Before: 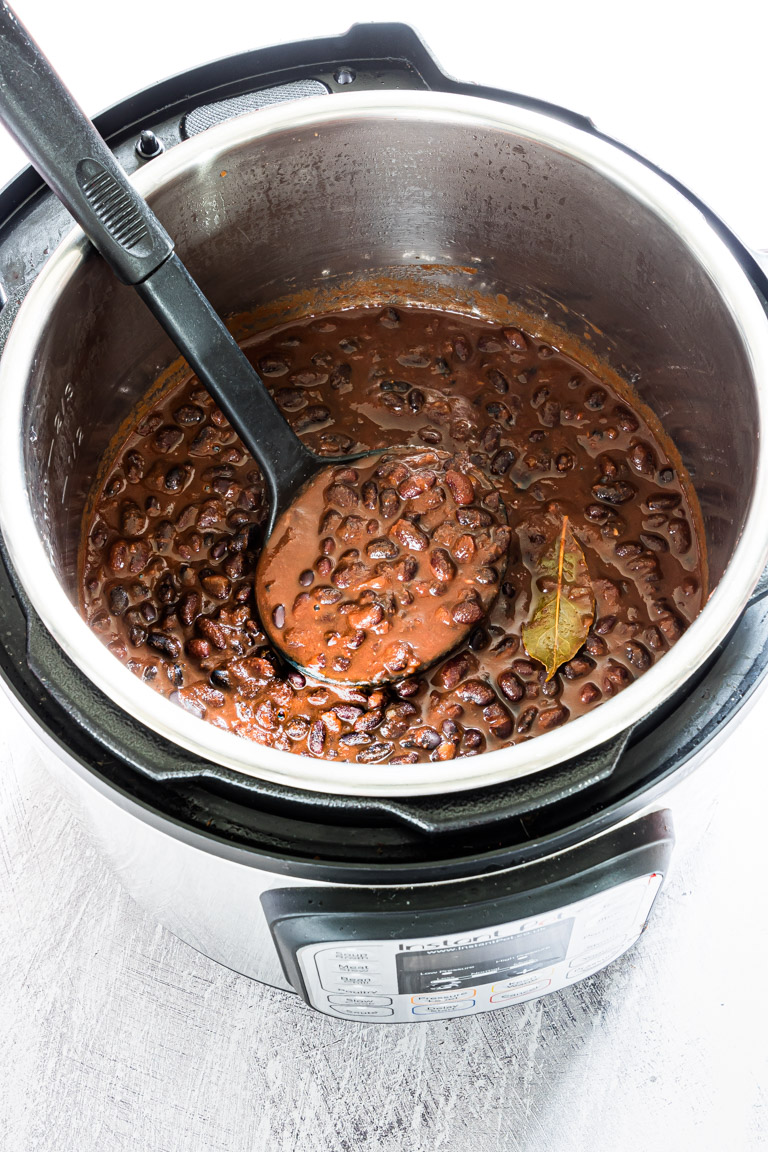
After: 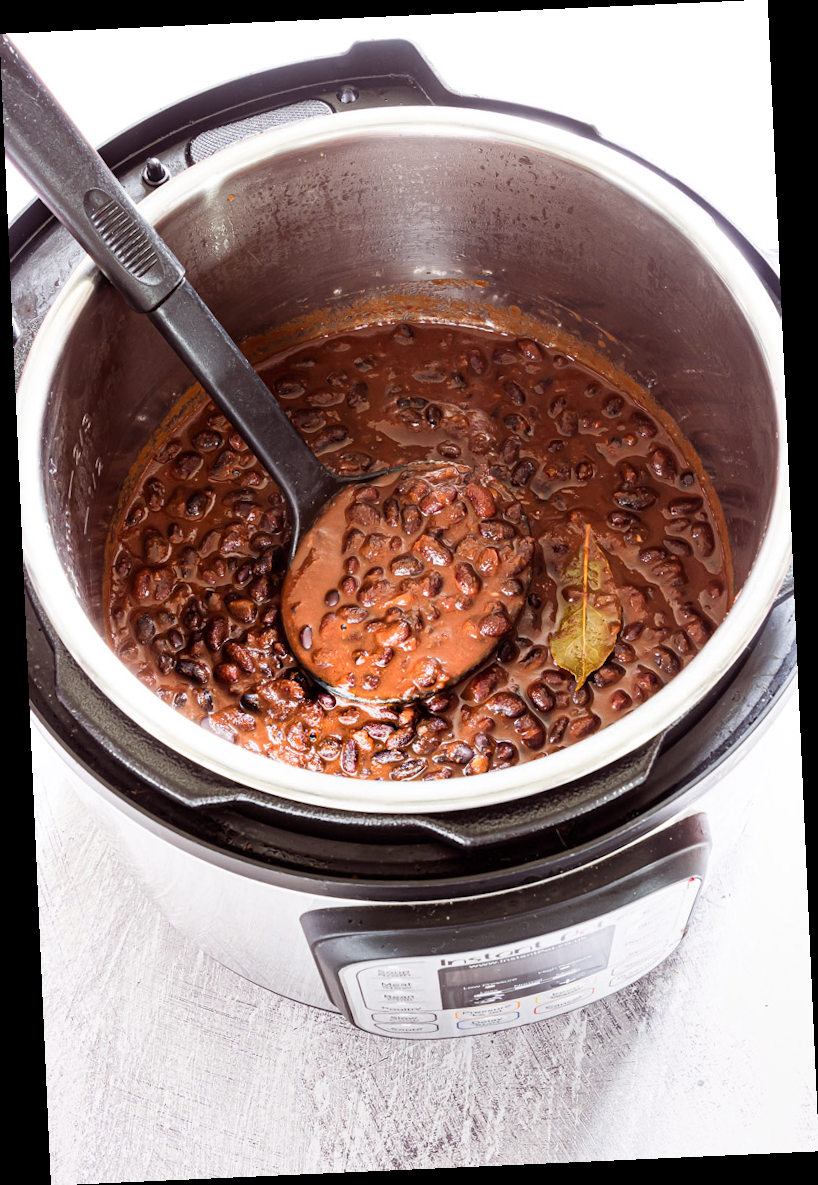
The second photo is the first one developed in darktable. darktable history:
rotate and perspective: rotation -2.56°, automatic cropping off
rgb levels: mode RGB, independent channels, levels [[0, 0.474, 1], [0, 0.5, 1], [0, 0.5, 1]]
